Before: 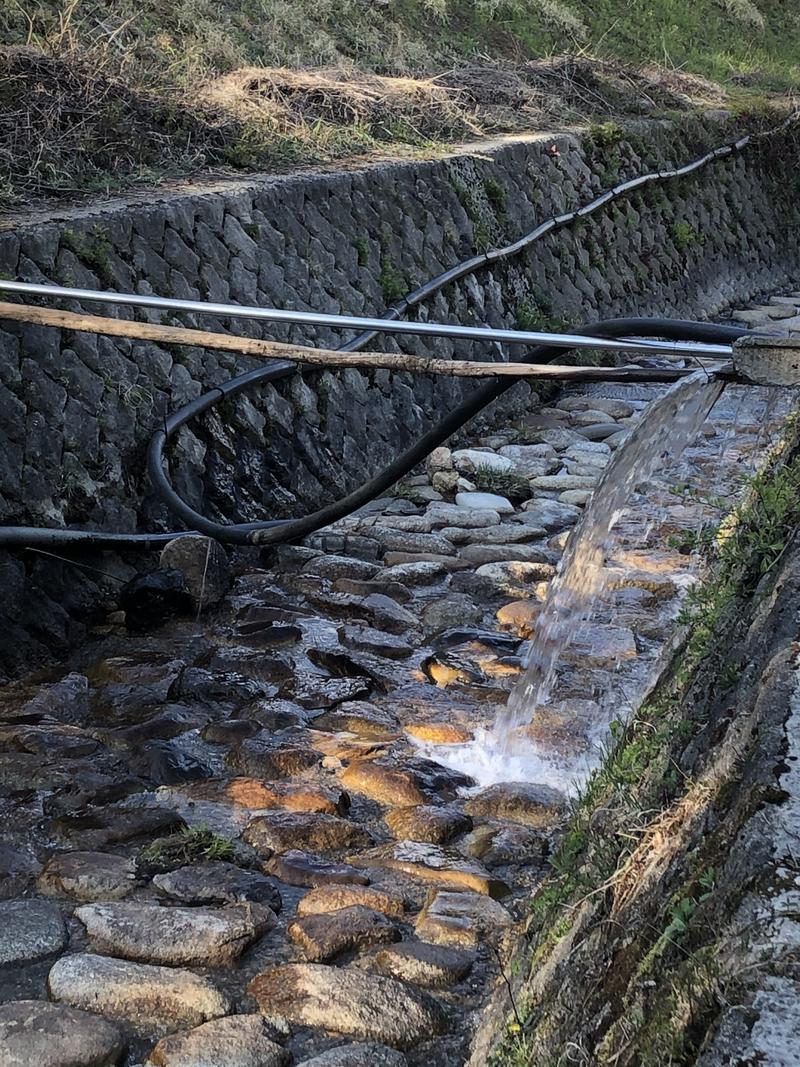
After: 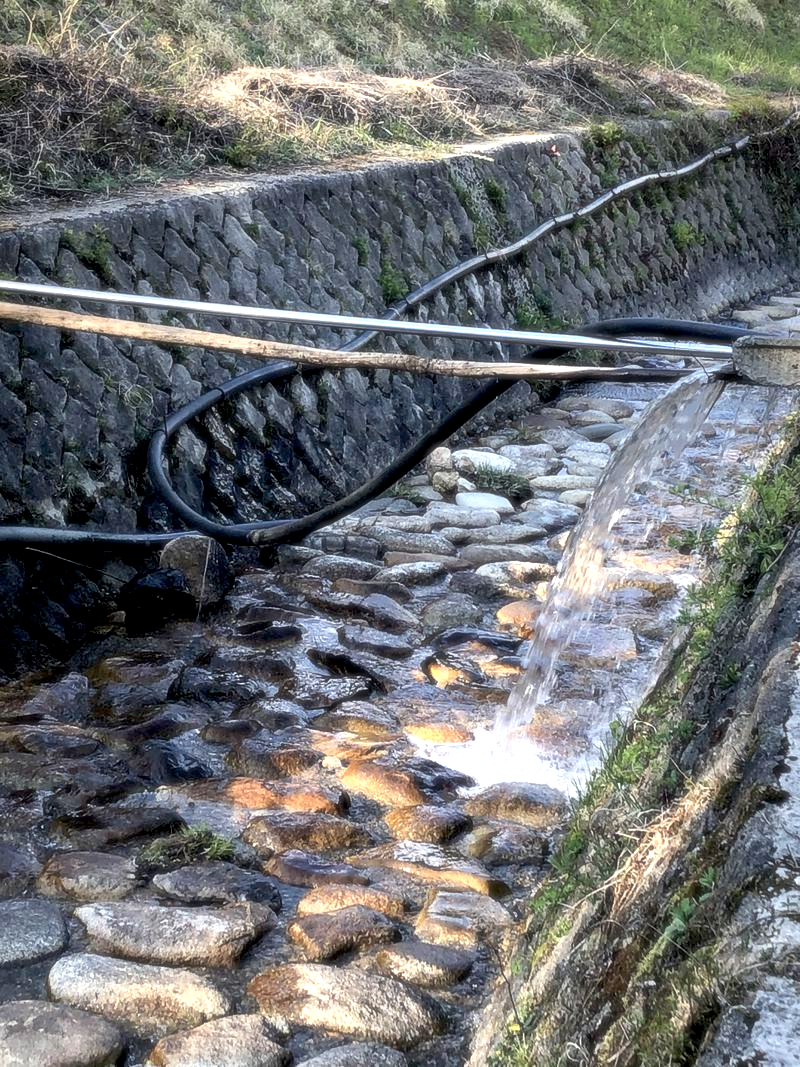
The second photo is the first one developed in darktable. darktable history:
exposure: black level correction 0.008, exposure 0.979 EV, compensate highlight preservation false
soften: size 19.52%, mix 20.32%
